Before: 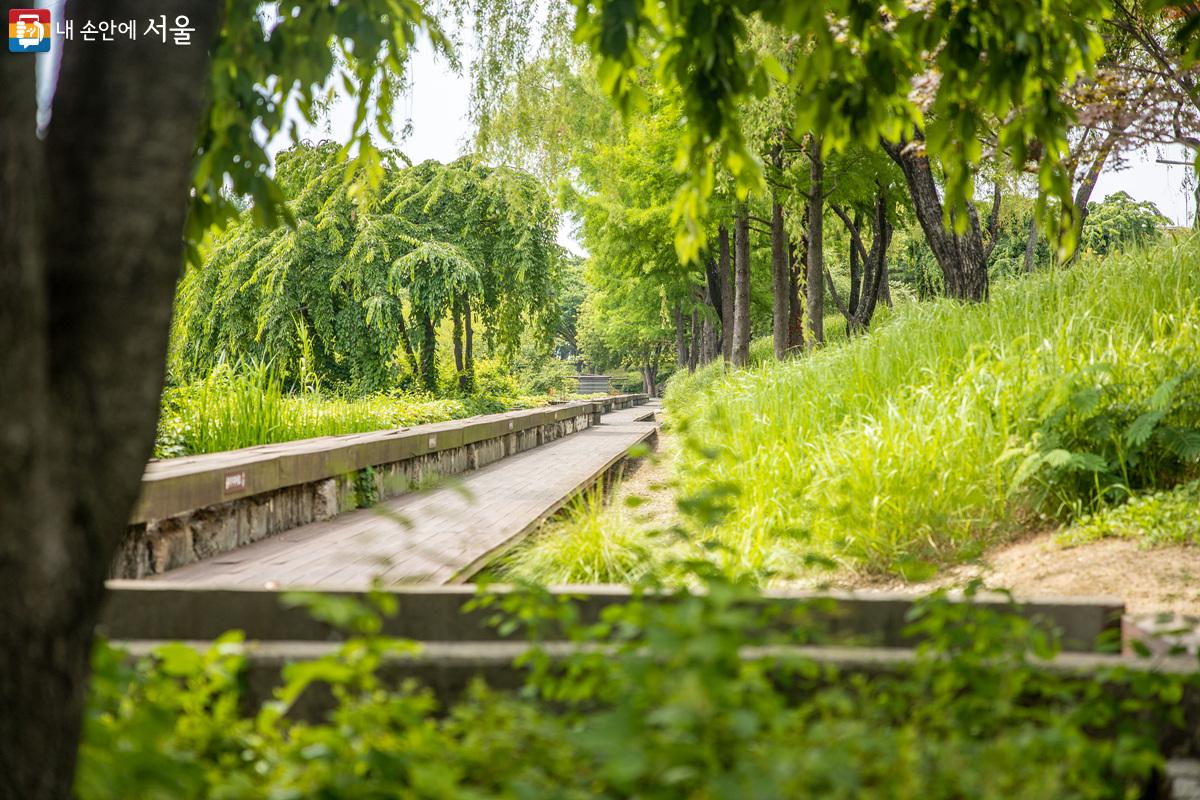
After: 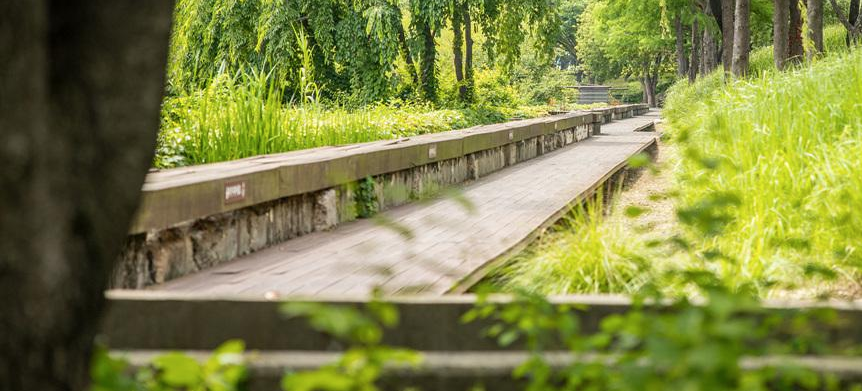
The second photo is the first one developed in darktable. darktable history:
color calibration: illuminant same as pipeline (D50), adaptation XYZ, x 0.346, y 0.358, temperature 5004.46 K, gamut compression 1.64
crop: top 36.317%, right 28.105%, bottom 14.783%
